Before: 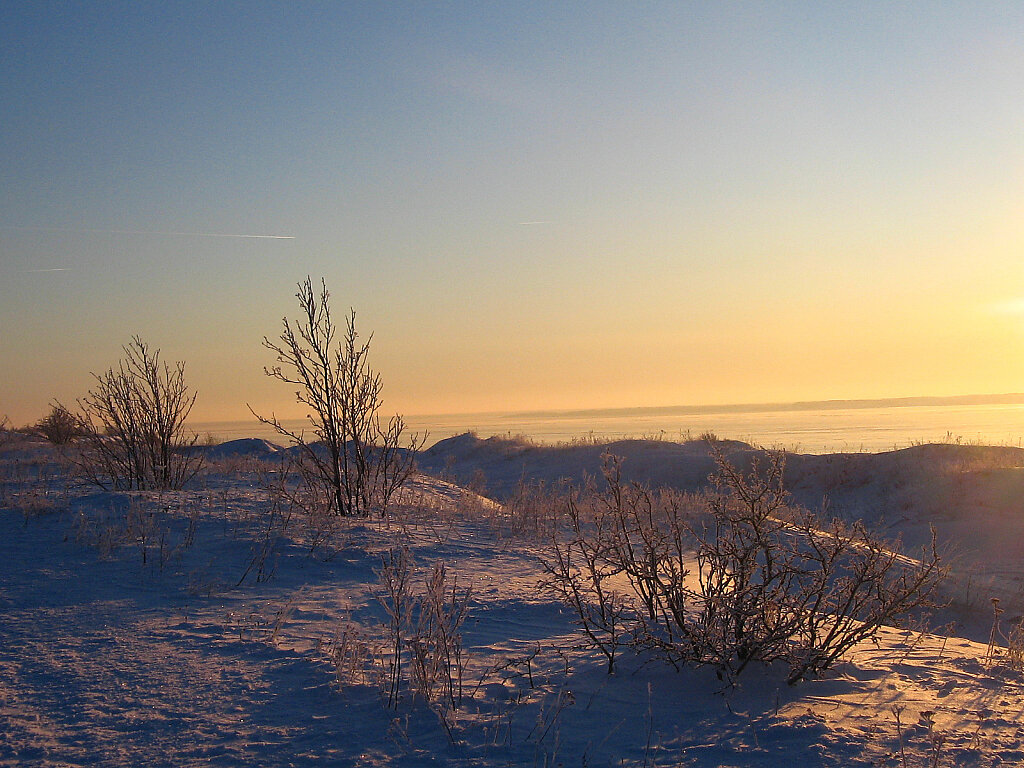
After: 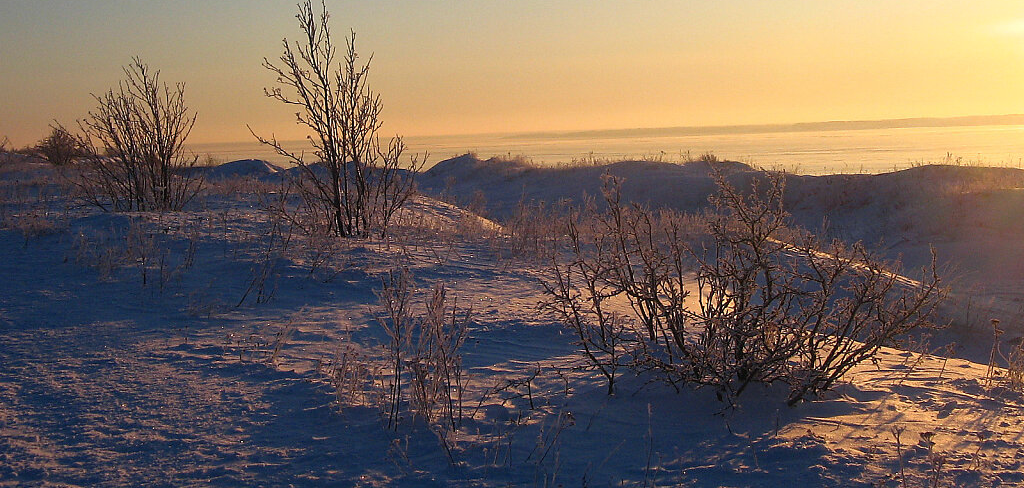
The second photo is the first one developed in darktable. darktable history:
crop and rotate: top 36.435%
bloom: size 13.65%, threshold 98.39%, strength 4.82%
